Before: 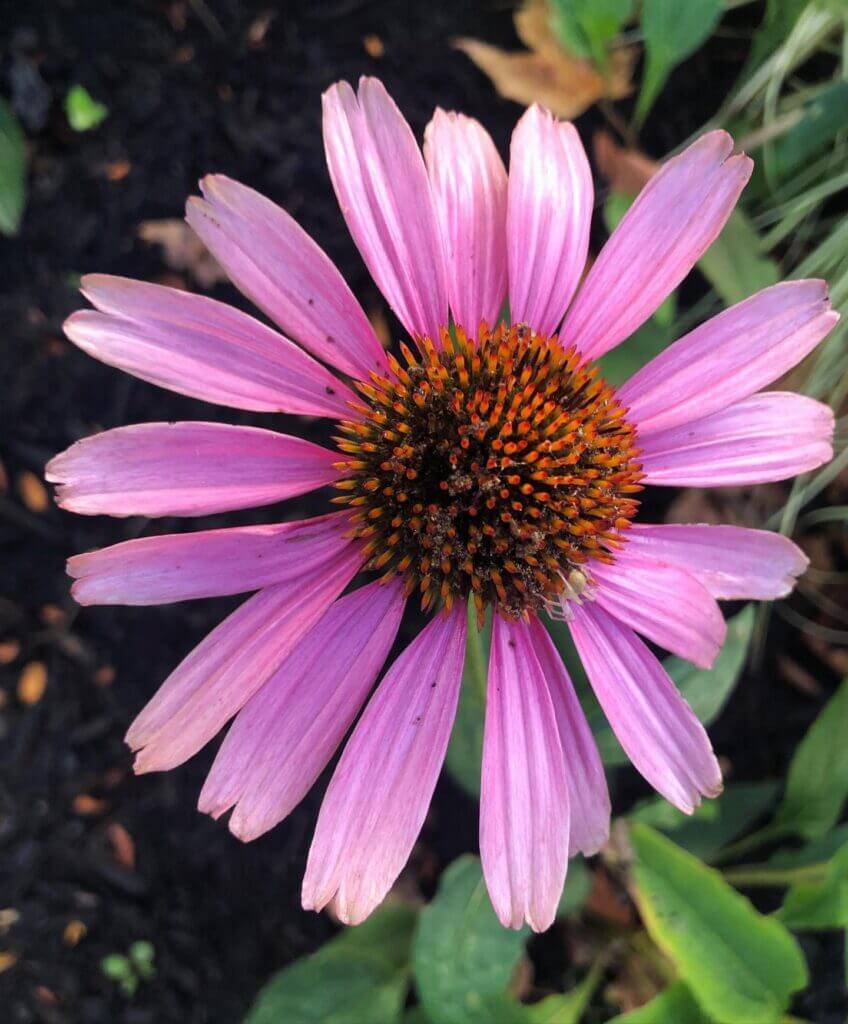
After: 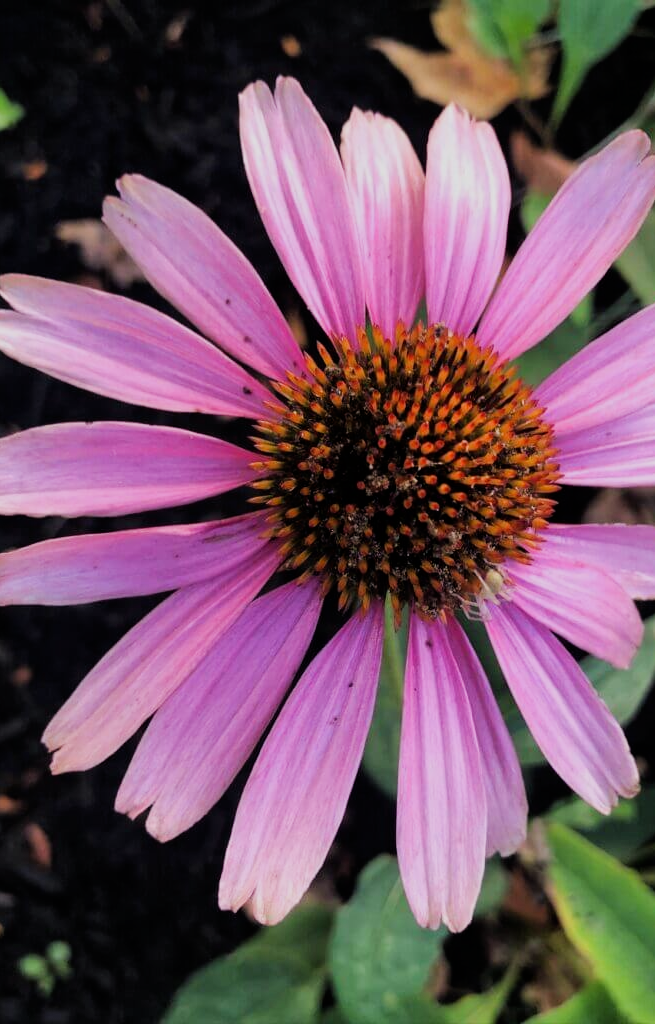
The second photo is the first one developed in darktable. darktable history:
crop: left 9.886%, right 12.825%
filmic rgb: black relative exposure -7.65 EV, white relative exposure 3.98 EV, hardness 4.01, contrast 1.1, highlights saturation mix -31.19%, iterations of high-quality reconstruction 0
